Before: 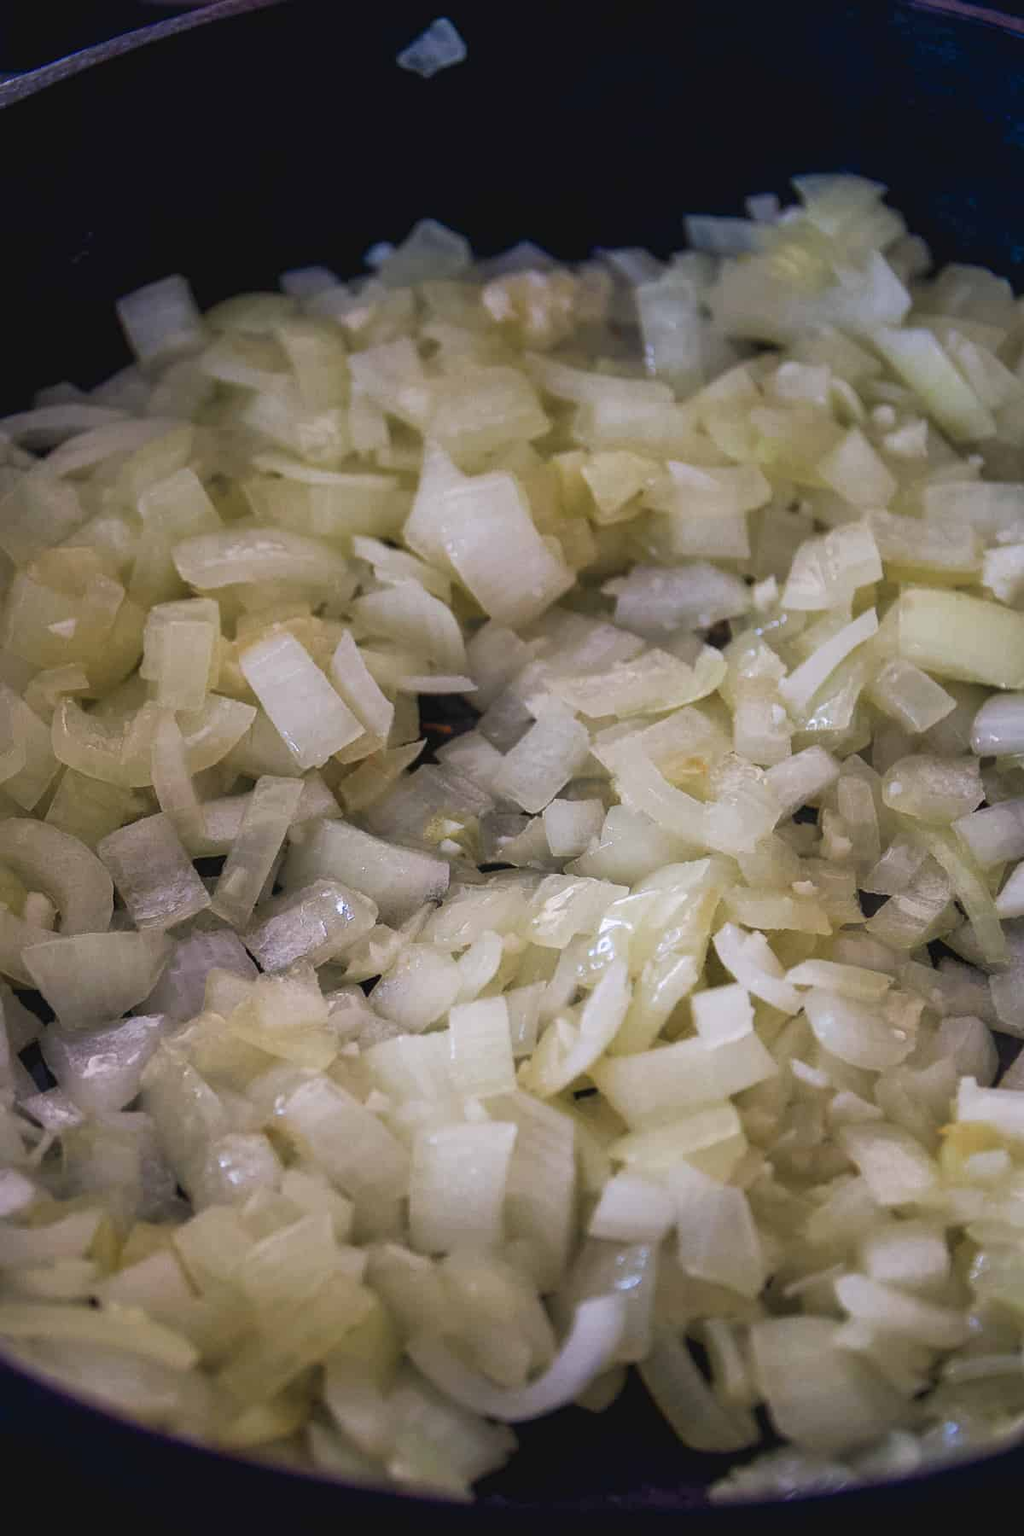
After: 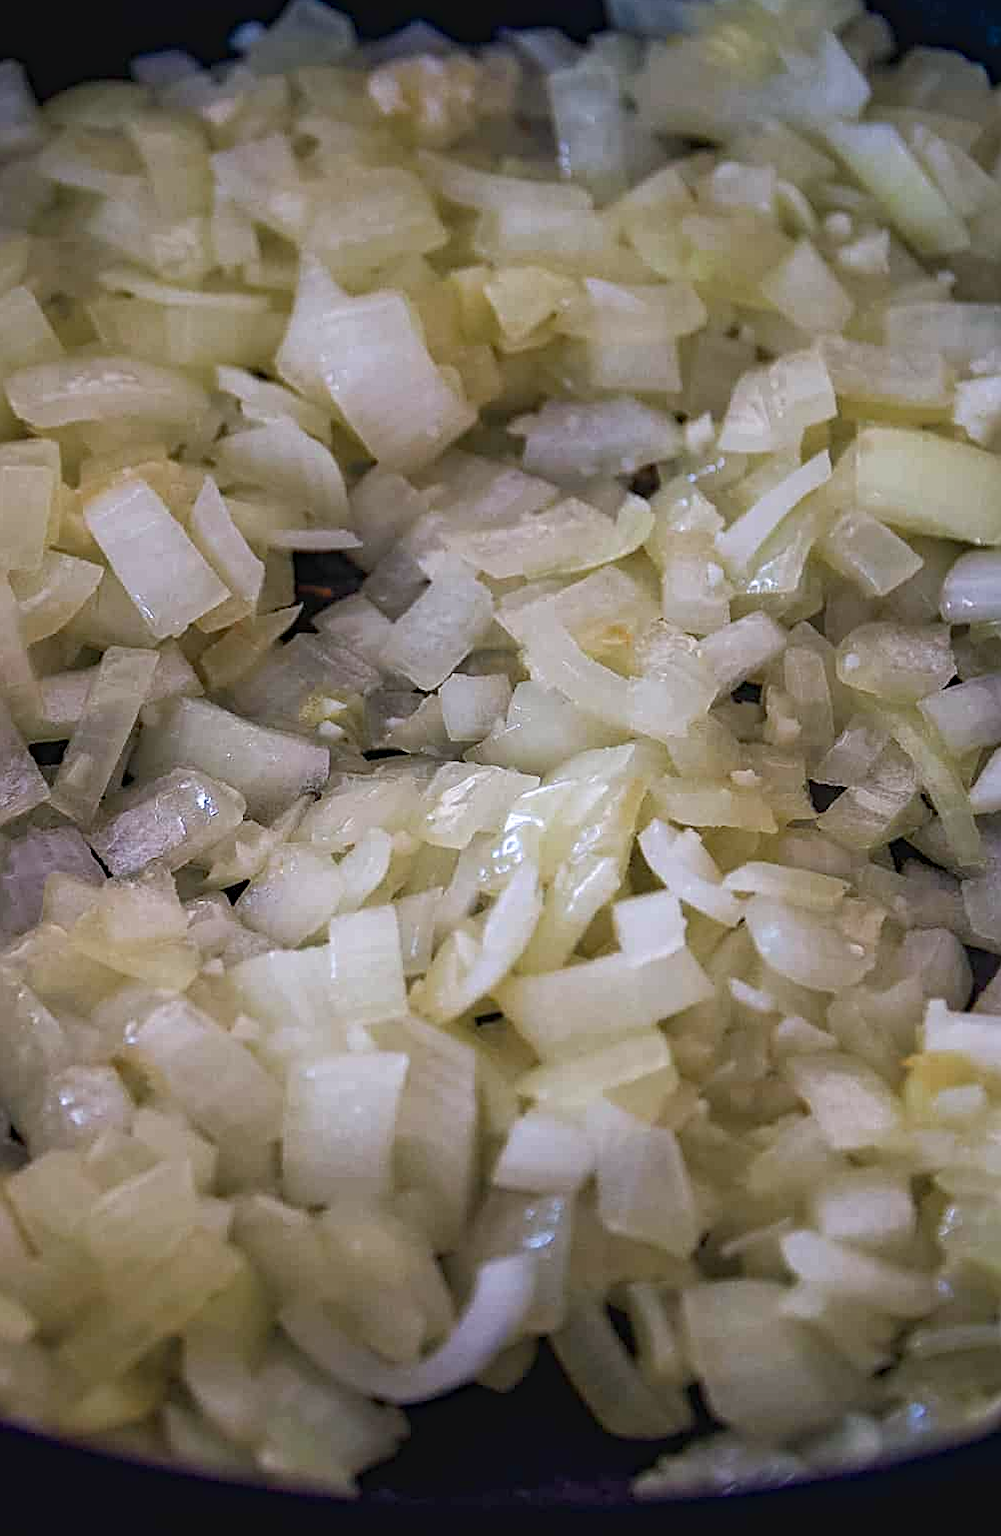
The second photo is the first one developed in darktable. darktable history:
crop: left 16.429%, top 14.579%
sharpen: on, module defaults
color correction: highlights a* -0.154, highlights b* -5.96, shadows a* -0.136, shadows b* -0.146
haze removal: compatibility mode true, adaptive false
